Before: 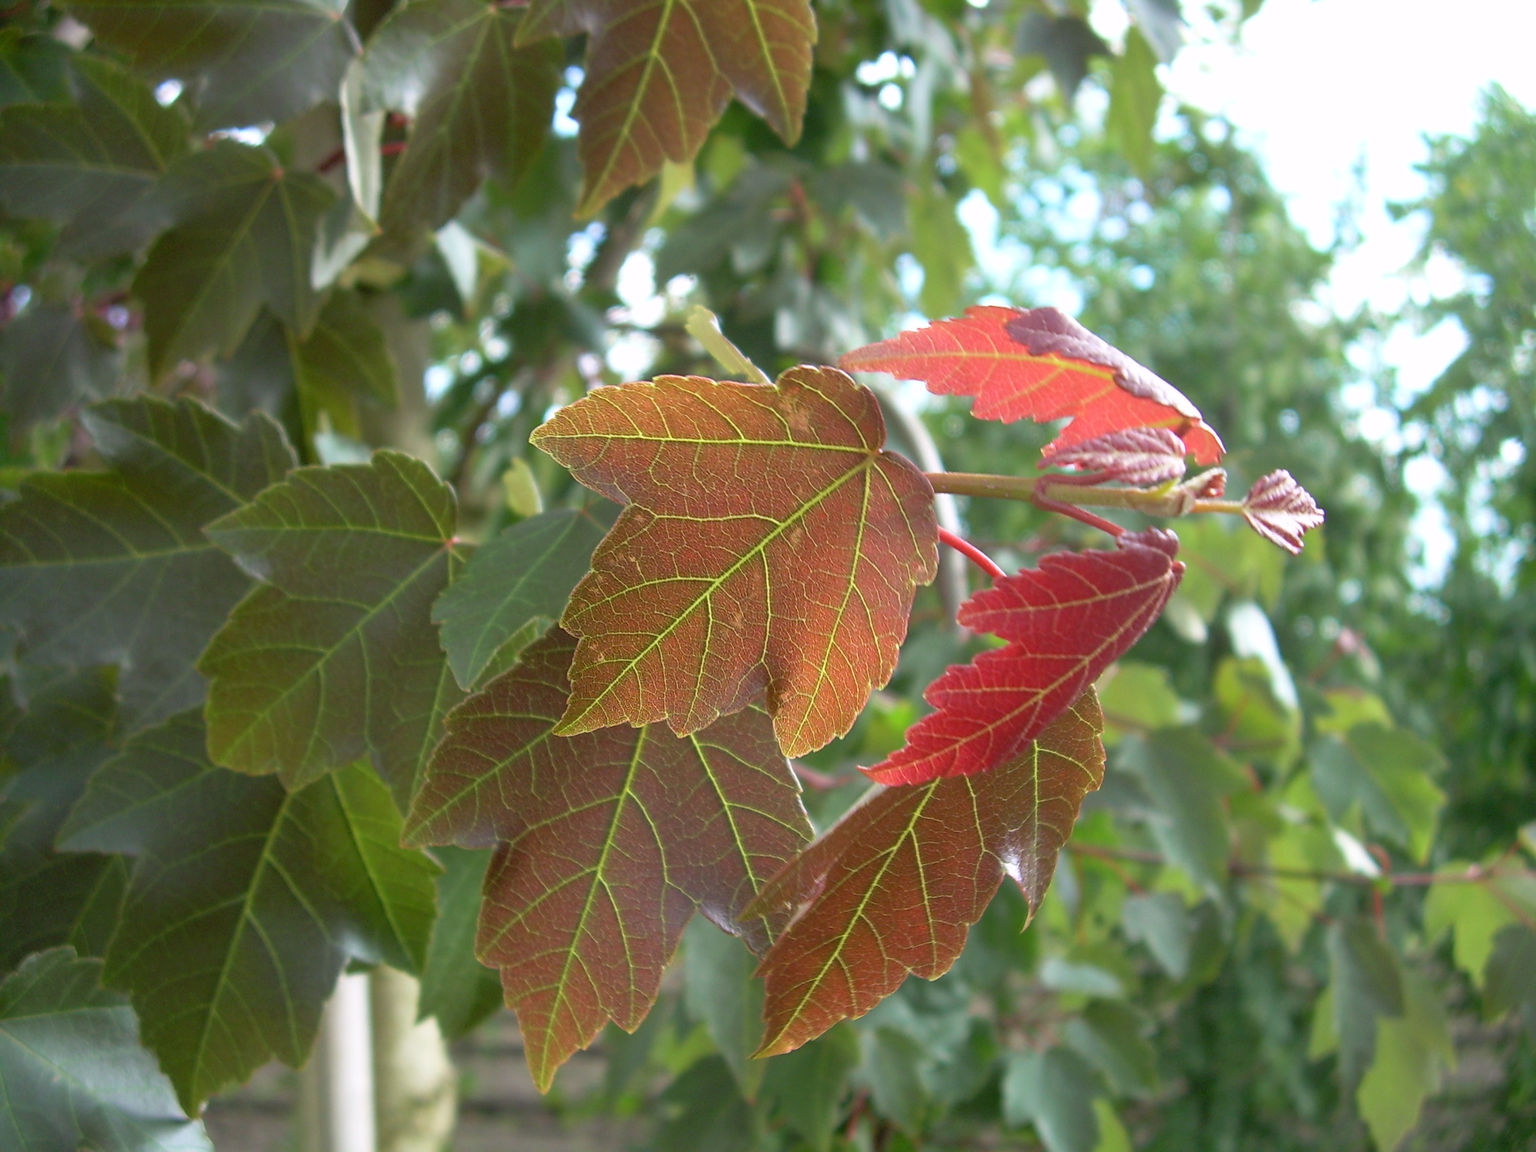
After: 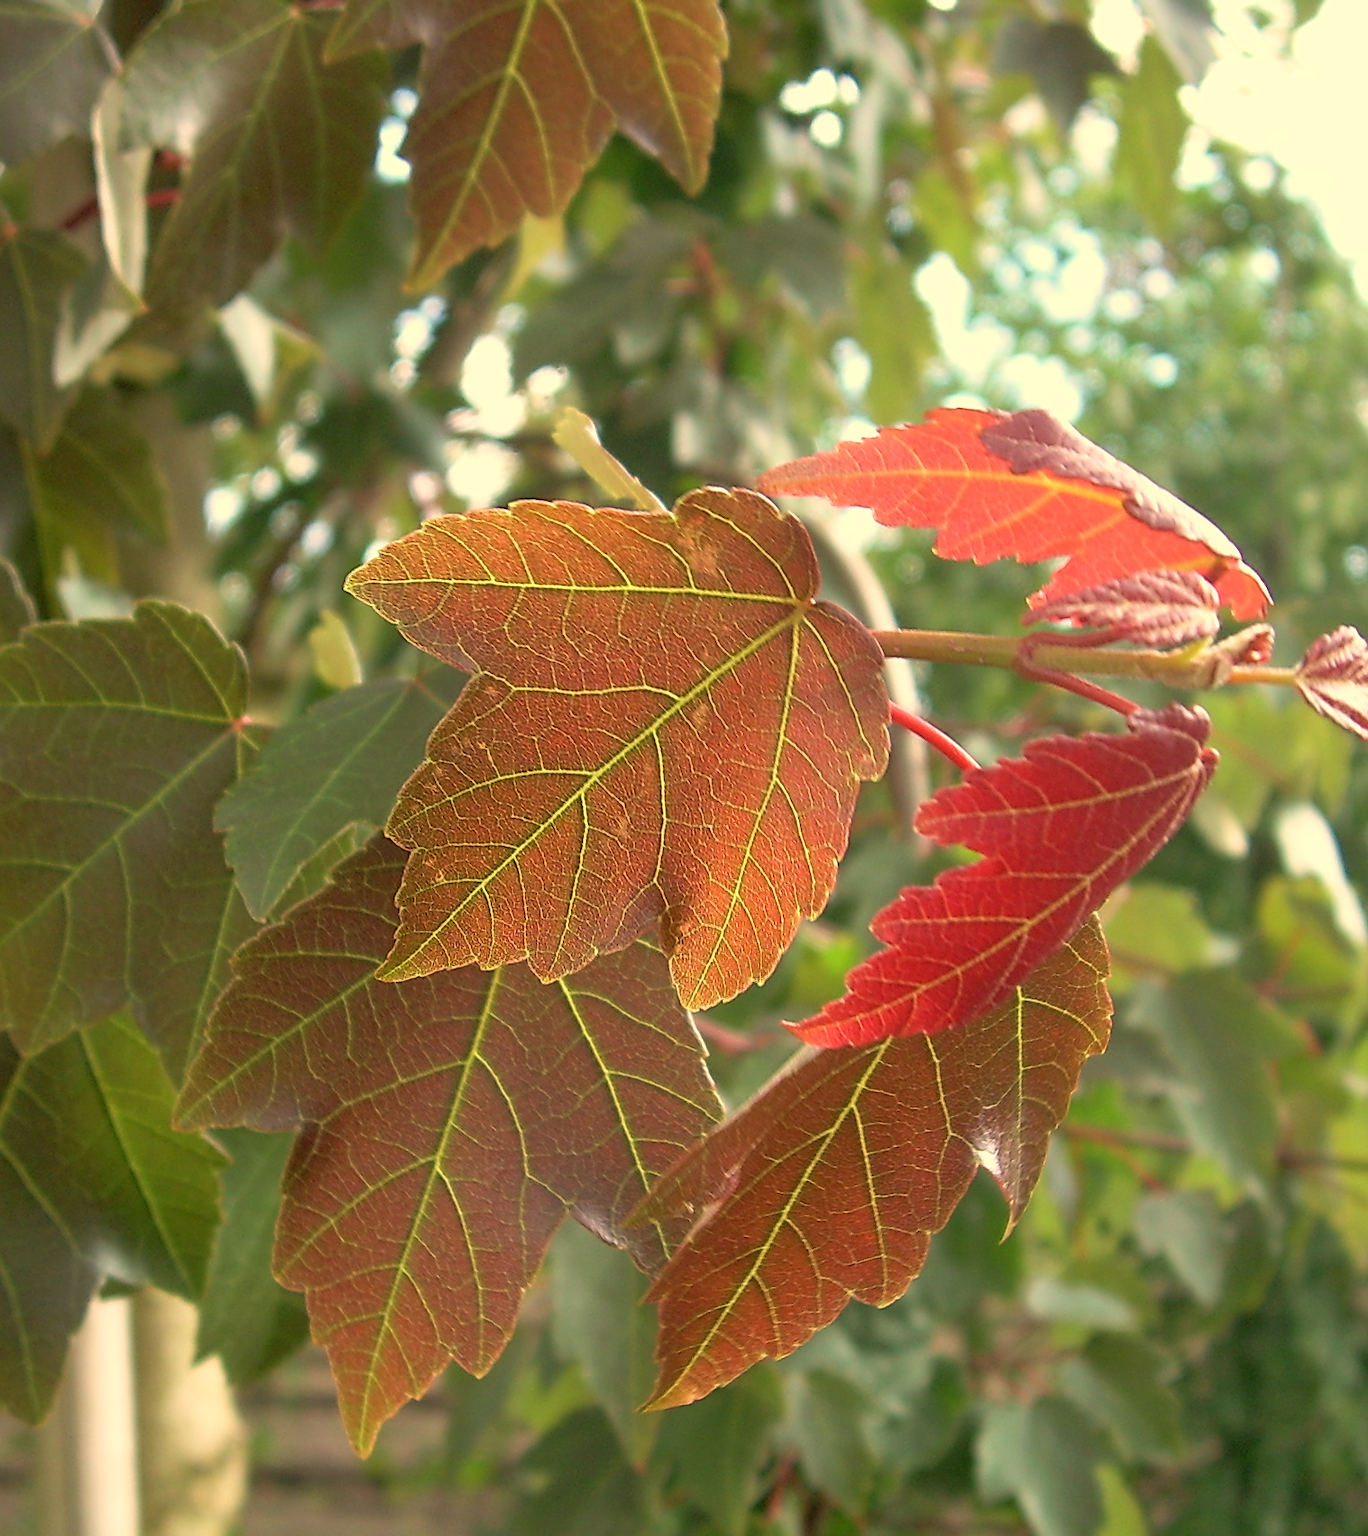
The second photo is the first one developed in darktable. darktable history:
crop and rotate: left 17.732%, right 15.423%
white balance: red 1.138, green 0.996, blue 0.812
sharpen: on, module defaults
